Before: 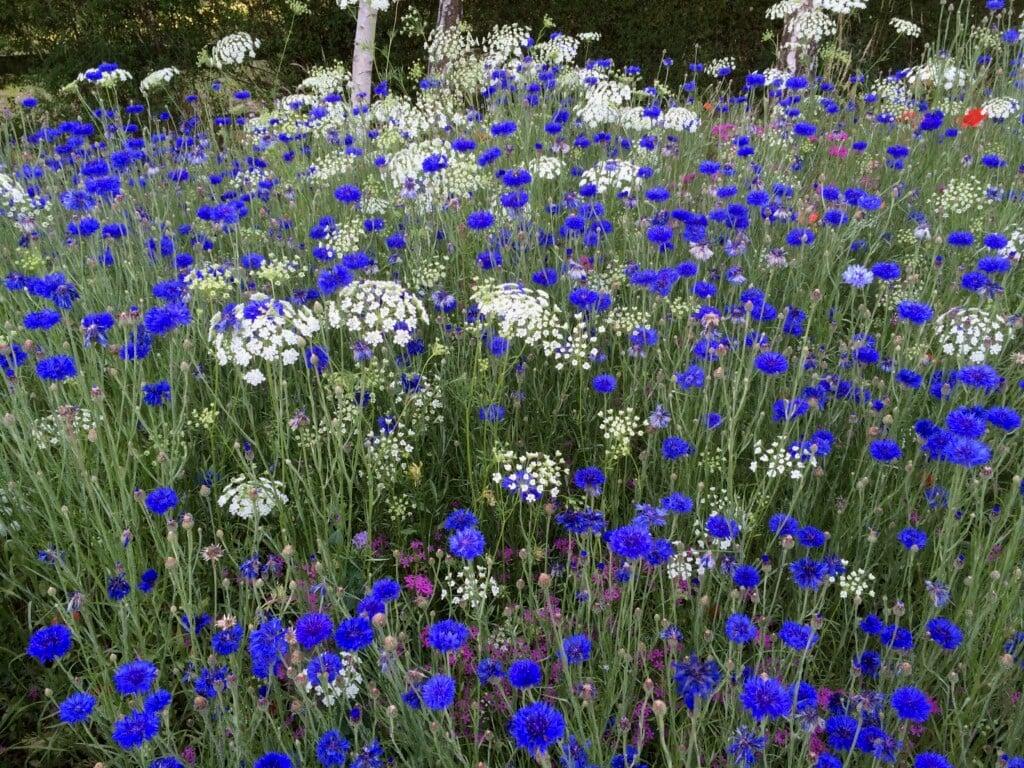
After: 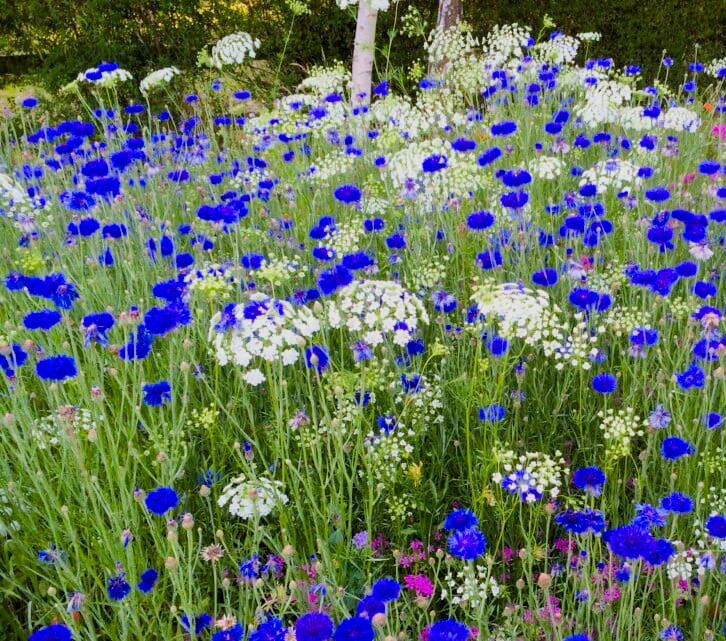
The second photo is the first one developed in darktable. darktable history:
filmic rgb: black relative exposure -7.65 EV, white relative exposure 4.56 EV, hardness 3.61
exposure: exposure 0.779 EV, compensate highlight preservation false
local contrast: mode bilateral grid, contrast 20, coarseness 51, detail 120%, midtone range 0.2
tone equalizer: edges refinement/feathering 500, mask exposure compensation -1.57 EV, preserve details guided filter
color balance rgb: linear chroma grading › shadows 9.986%, linear chroma grading › highlights 10.685%, linear chroma grading › global chroma 14.81%, linear chroma grading › mid-tones 14.955%, perceptual saturation grading › global saturation 19.639%, contrast -10.608%
crop: right 29.025%, bottom 16.522%
